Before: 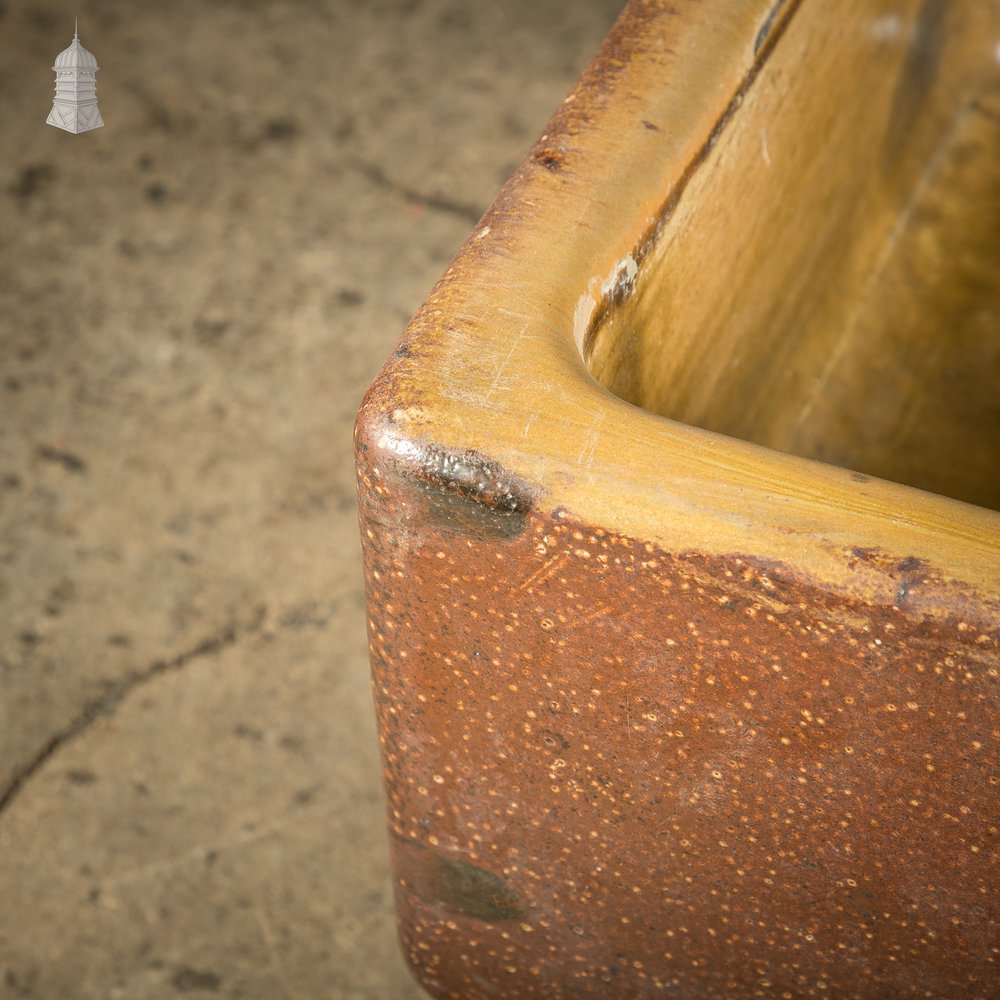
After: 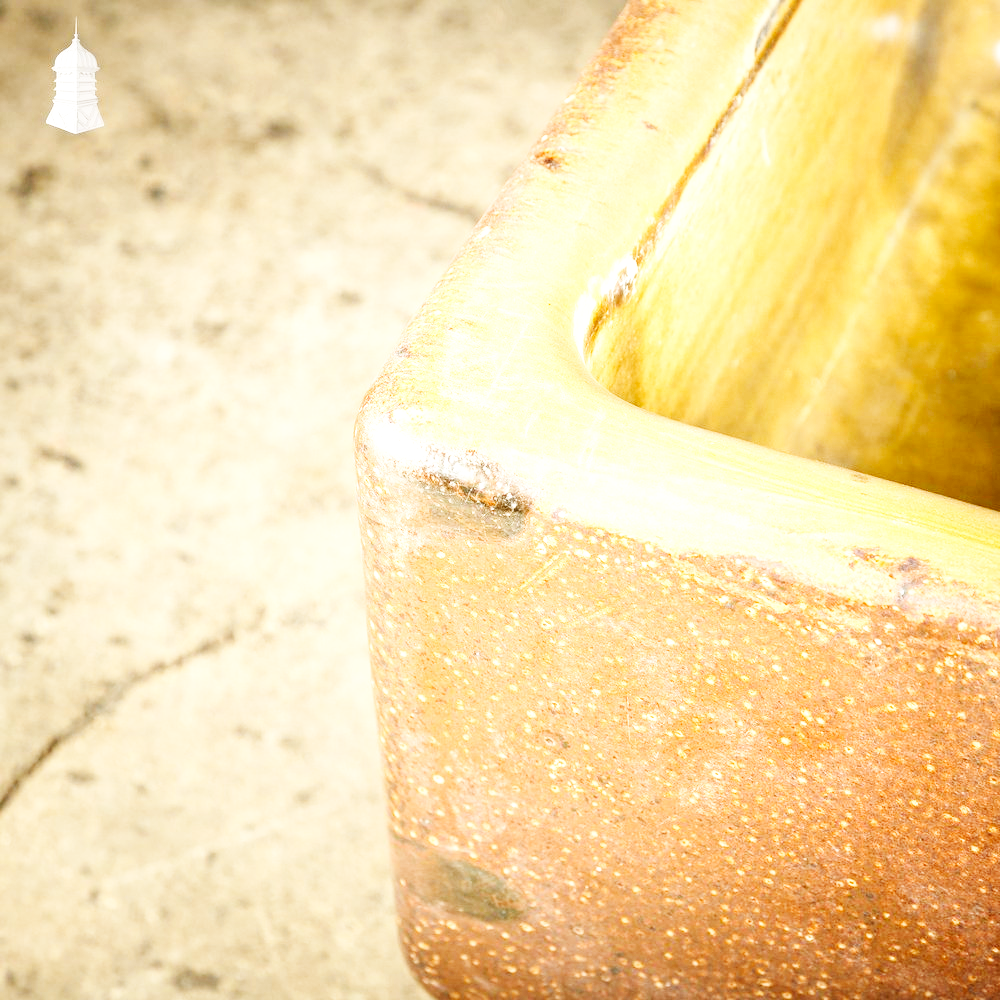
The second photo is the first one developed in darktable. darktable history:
base curve: curves: ch0 [(0, 0.003) (0.001, 0.002) (0.006, 0.004) (0.02, 0.022) (0.048, 0.086) (0.094, 0.234) (0.162, 0.431) (0.258, 0.629) (0.385, 0.8) (0.548, 0.918) (0.751, 0.988) (1, 1)], preserve colors none
exposure: black level correction 0.001, exposure 0.961 EV, compensate exposure bias true, compensate highlight preservation false
